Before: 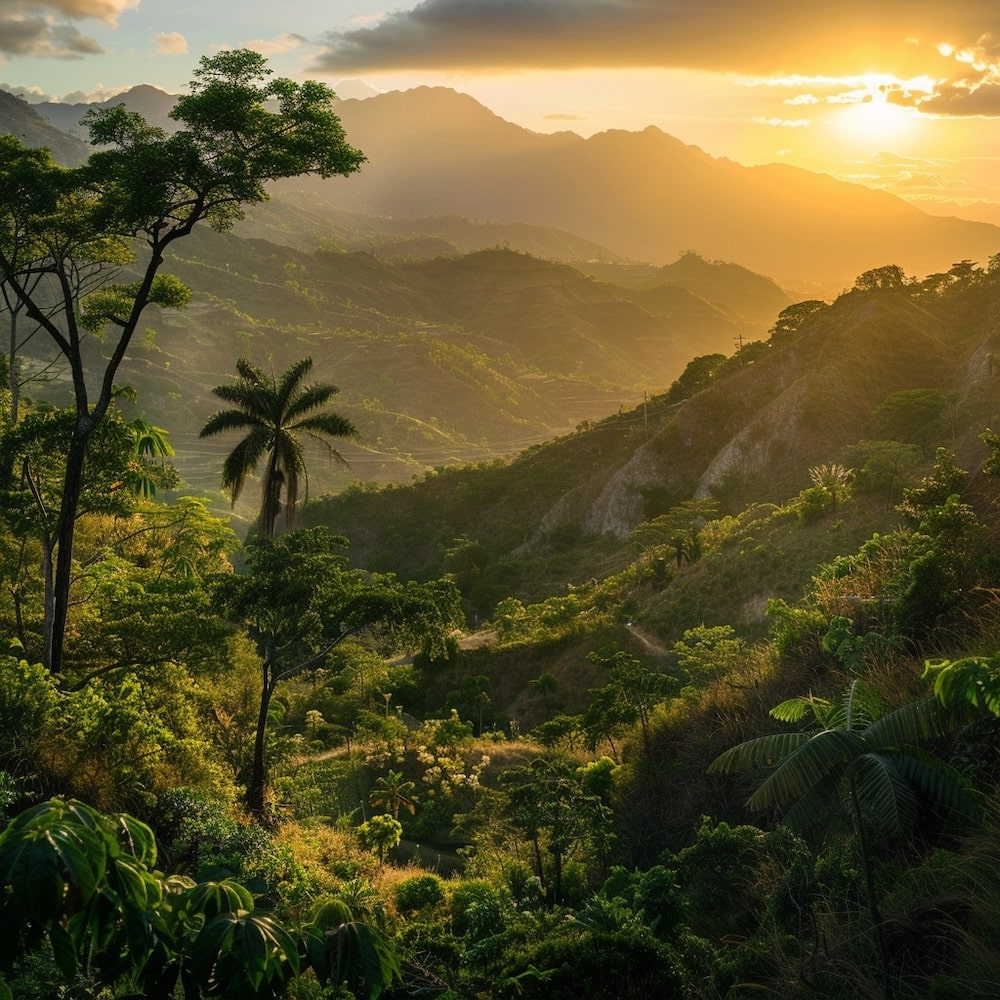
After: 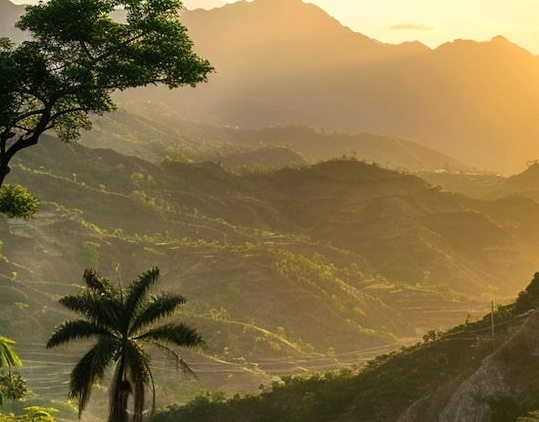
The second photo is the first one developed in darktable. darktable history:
tone equalizer: -8 EV -0.417 EV, -7 EV -0.389 EV, -6 EV -0.333 EV, -5 EV -0.222 EV, -3 EV 0.222 EV, -2 EV 0.333 EV, -1 EV 0.389 EV, +0 EV 0.417 EV, edges refinement/feathering 500, mask exposure compensation -1.57 EV, preserve details no
crop: left 15.306%, top 9.065%, right 30.789%, bottom 48.638%
